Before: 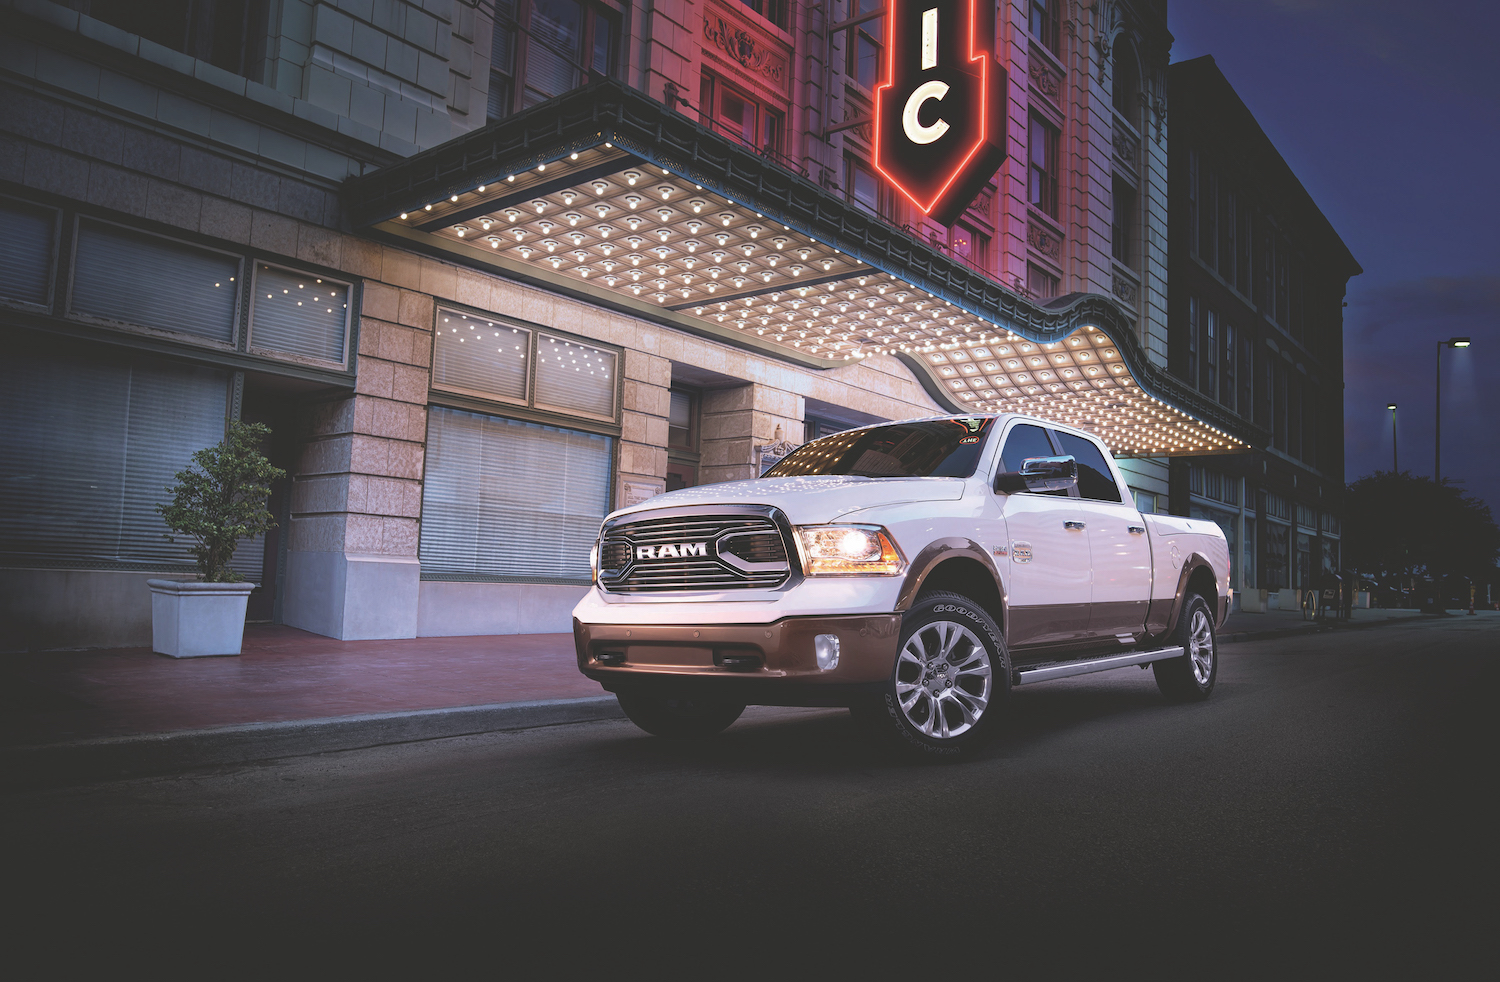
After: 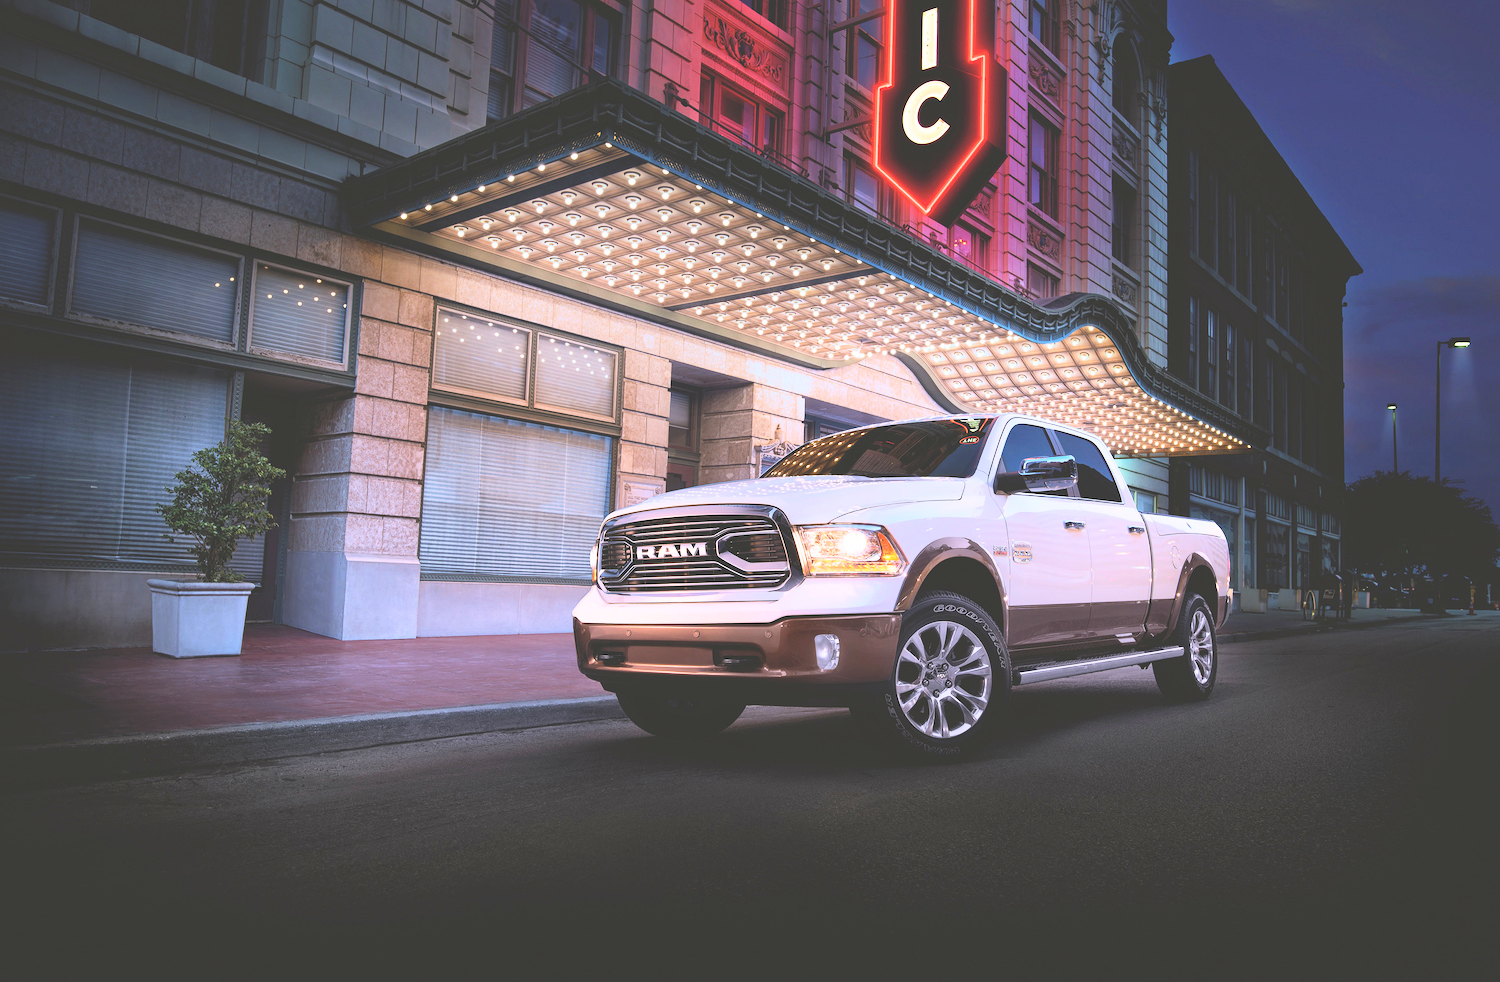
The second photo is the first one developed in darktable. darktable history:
contrast brightness saturation: contrast 0.242, brightness 0.247, saturation 0.377
